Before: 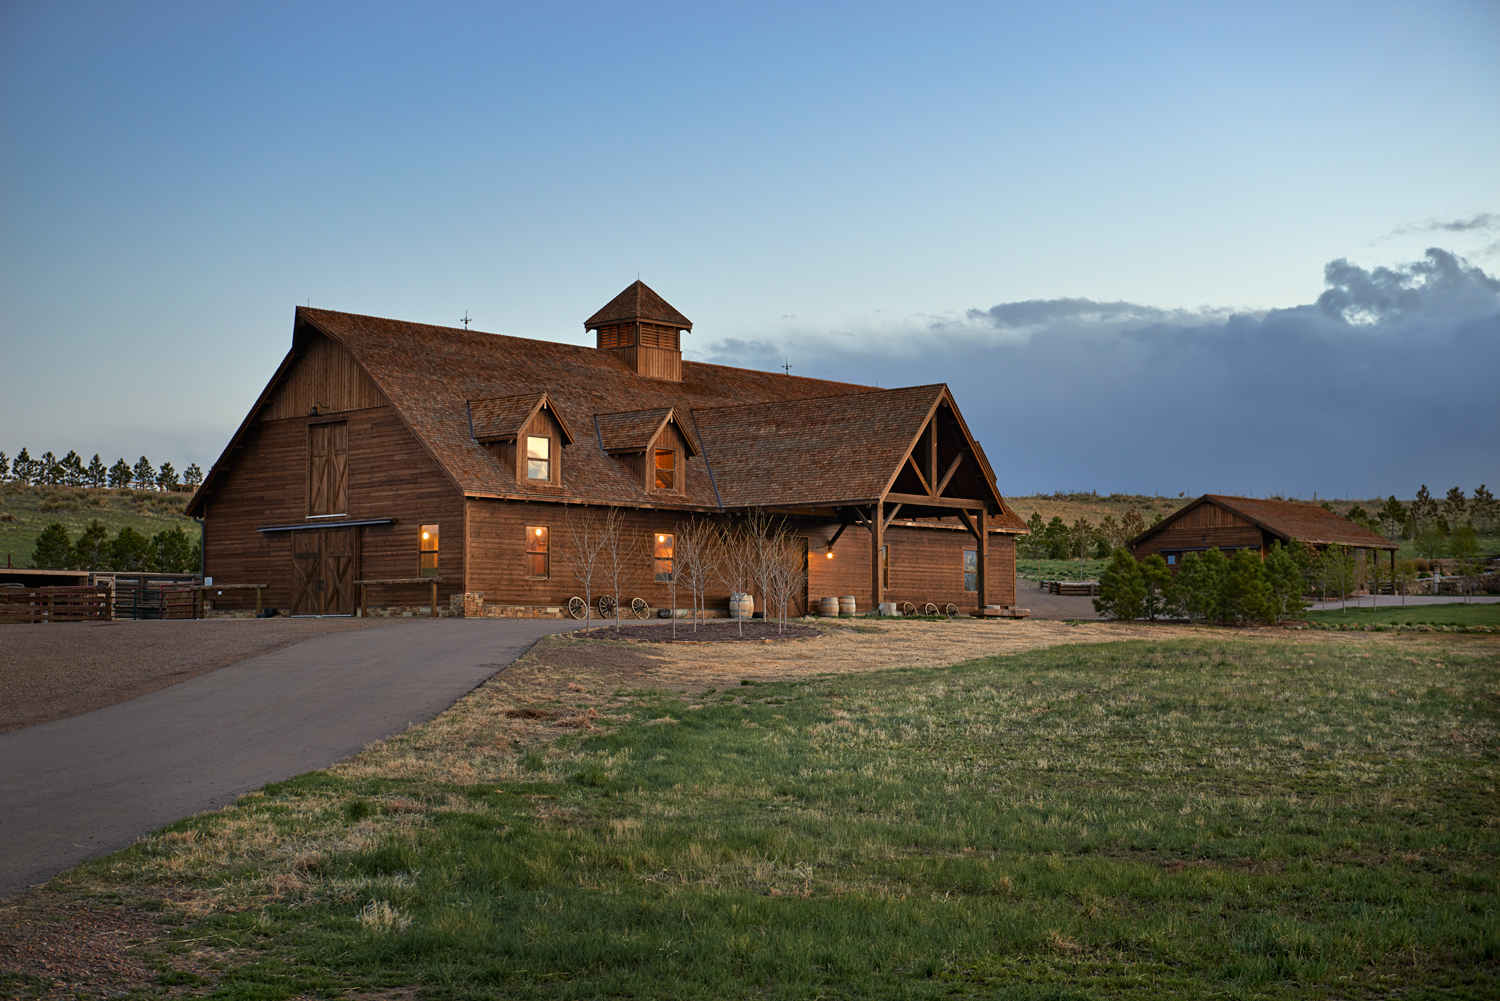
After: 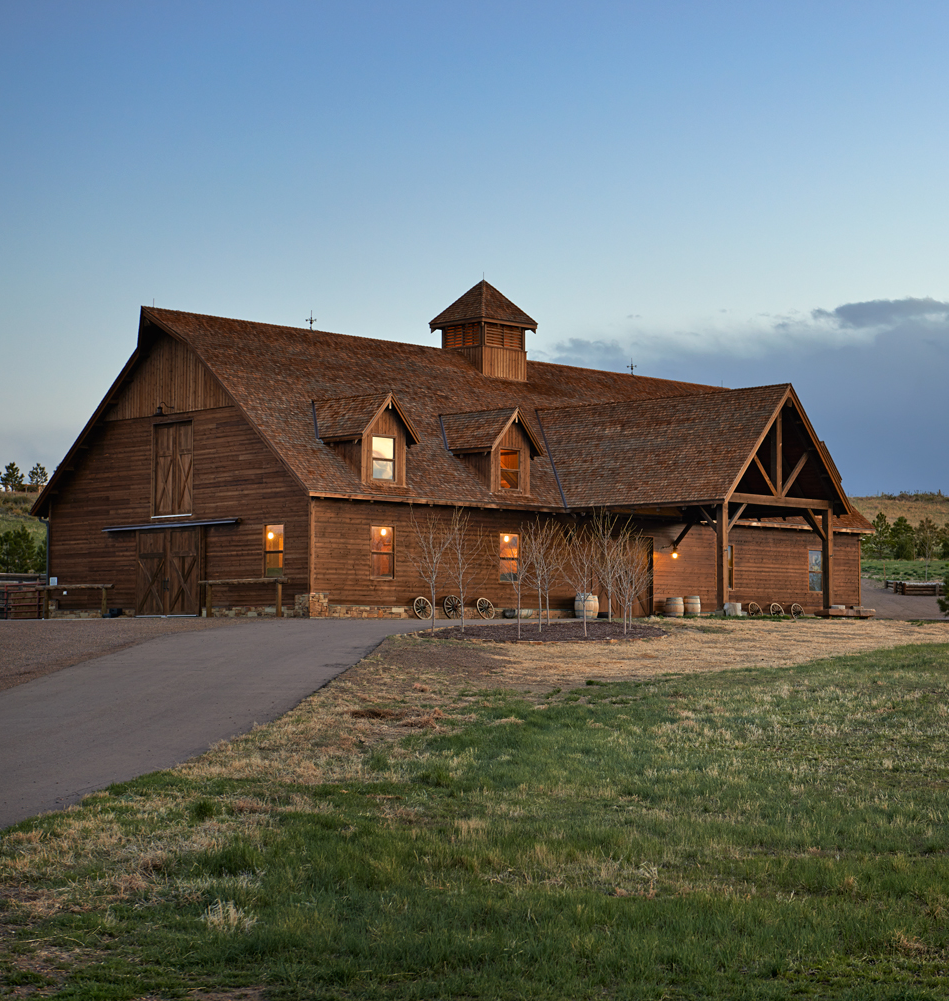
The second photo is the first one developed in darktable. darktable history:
crop: left 10.391%, right 26.294%
